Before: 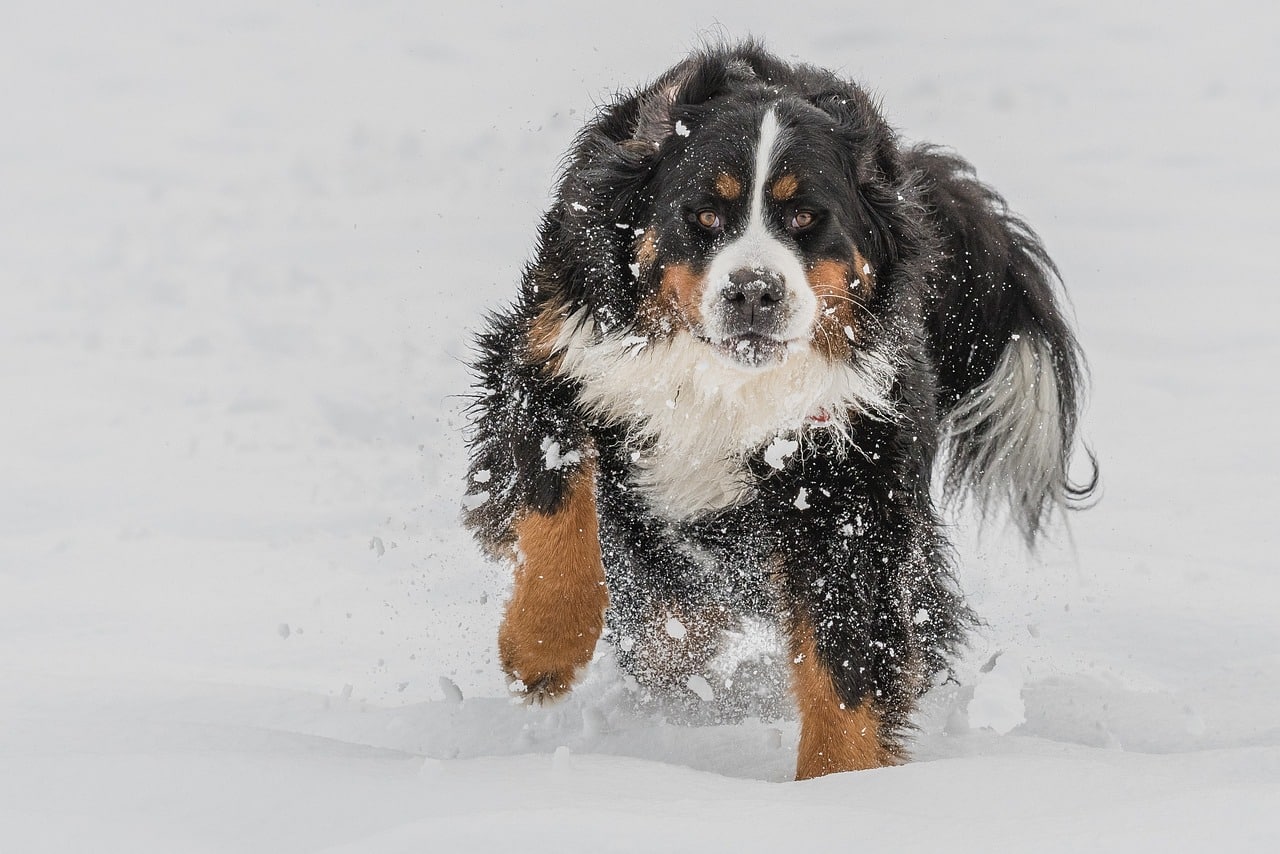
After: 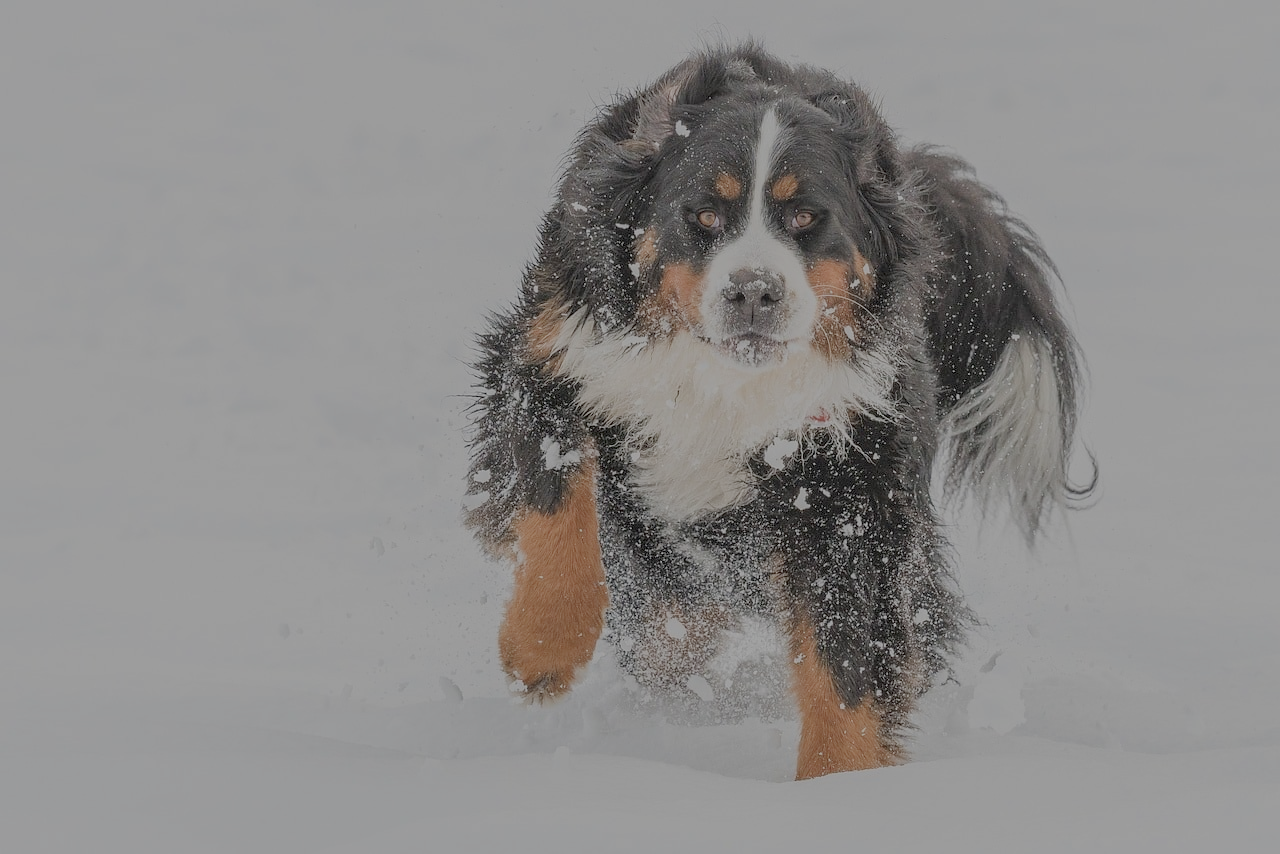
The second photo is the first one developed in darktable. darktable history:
filmic rgb: black relative exposure -15.85 EV, white relative exposure 7.97 EV, threshold 5.96 EV, hardness 4.15, latitude 49.35%, contrast 0.505, enable highlight reconstruction true
